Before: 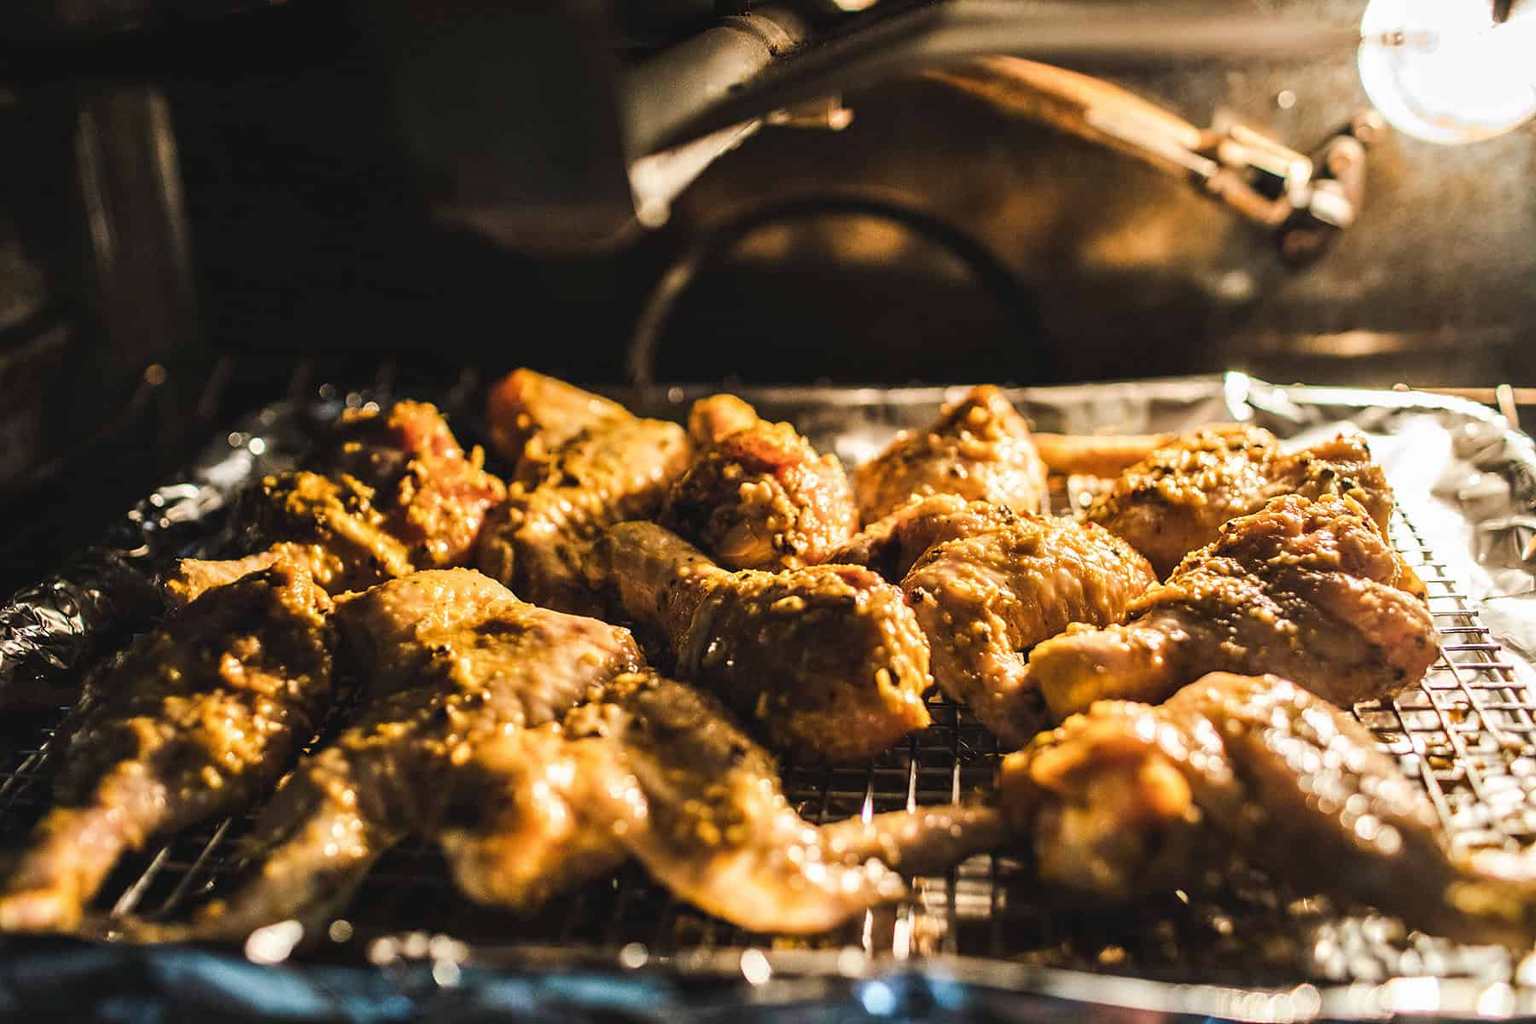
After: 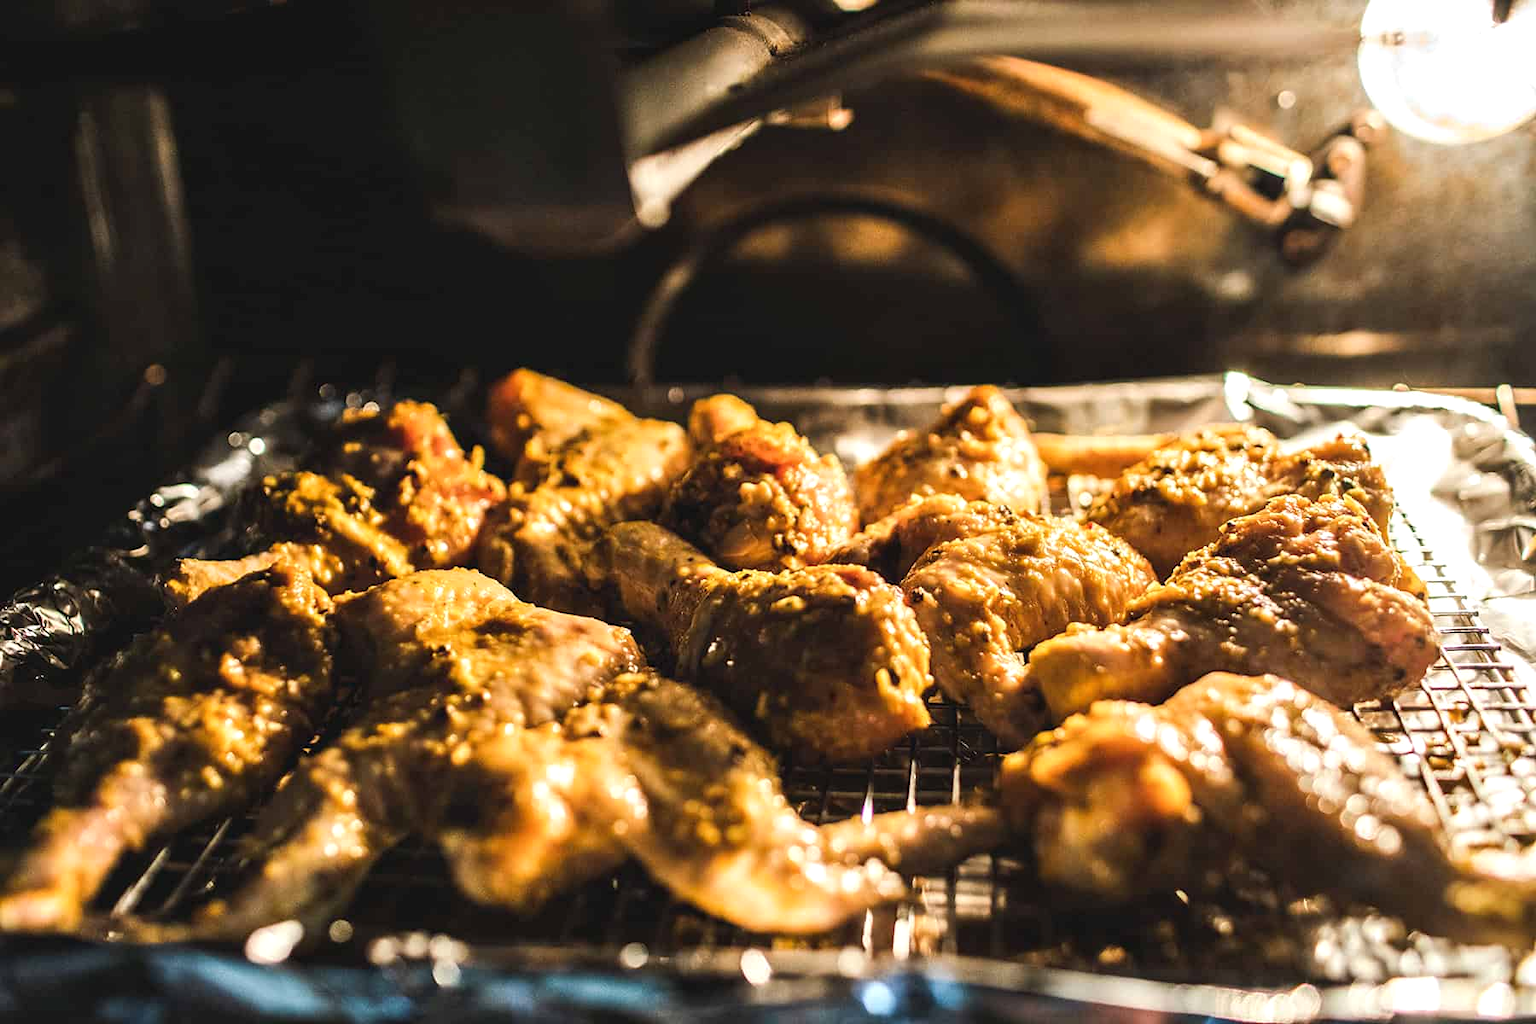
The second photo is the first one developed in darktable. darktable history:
exposure: exposure 0.188 EV, compensate highlight preservation false
